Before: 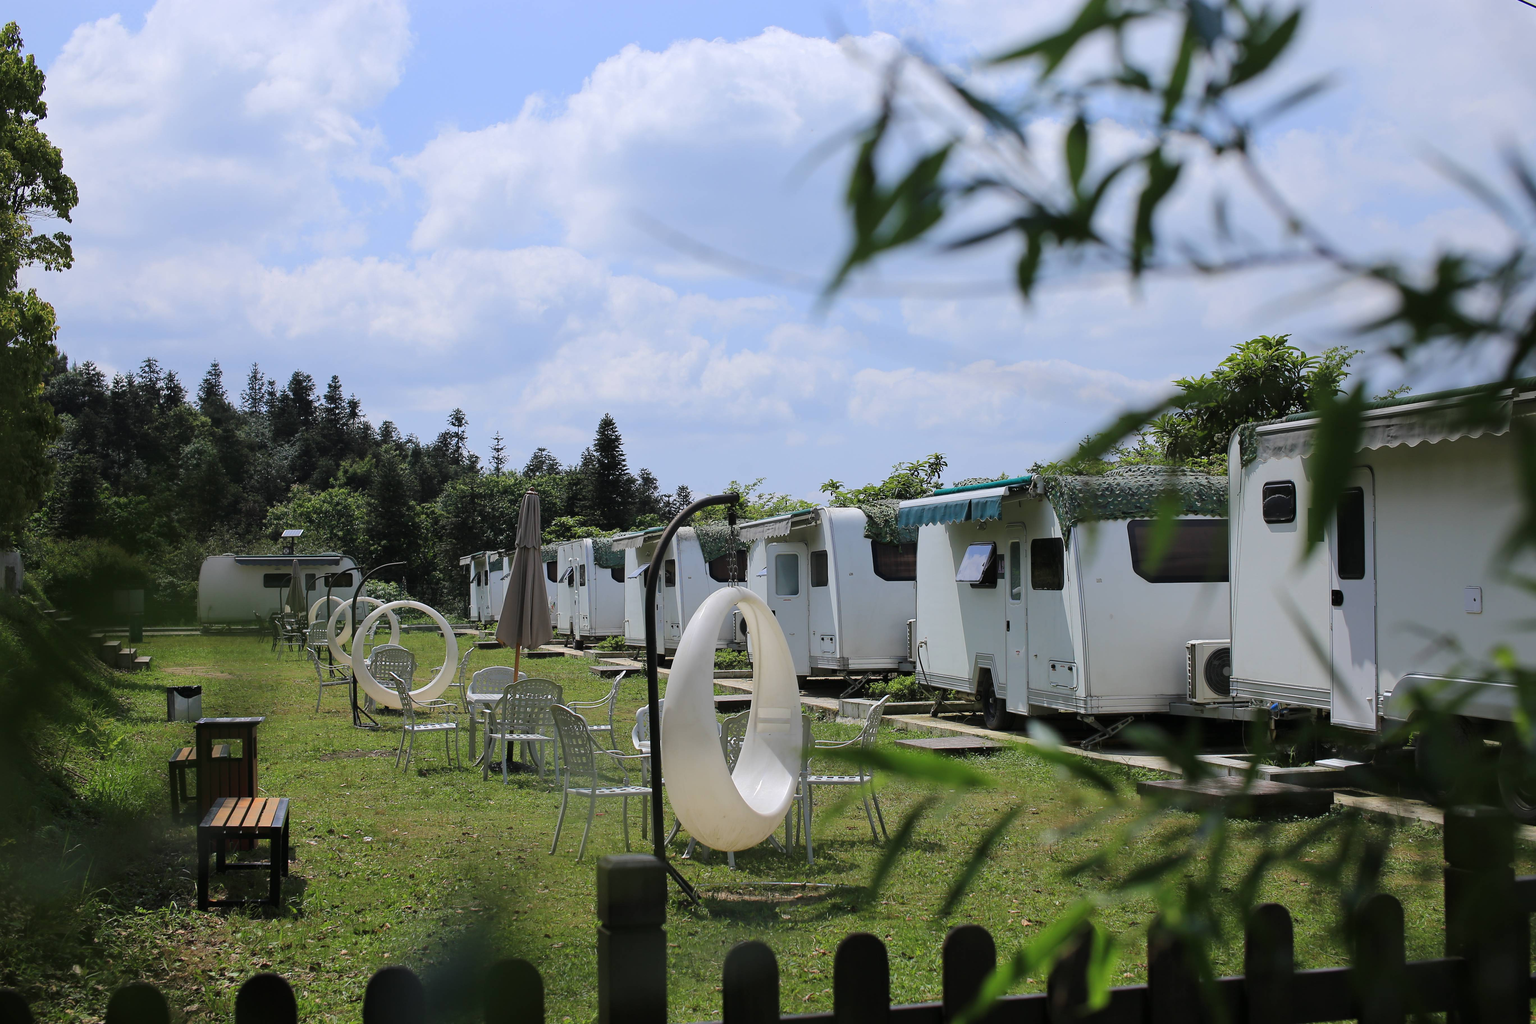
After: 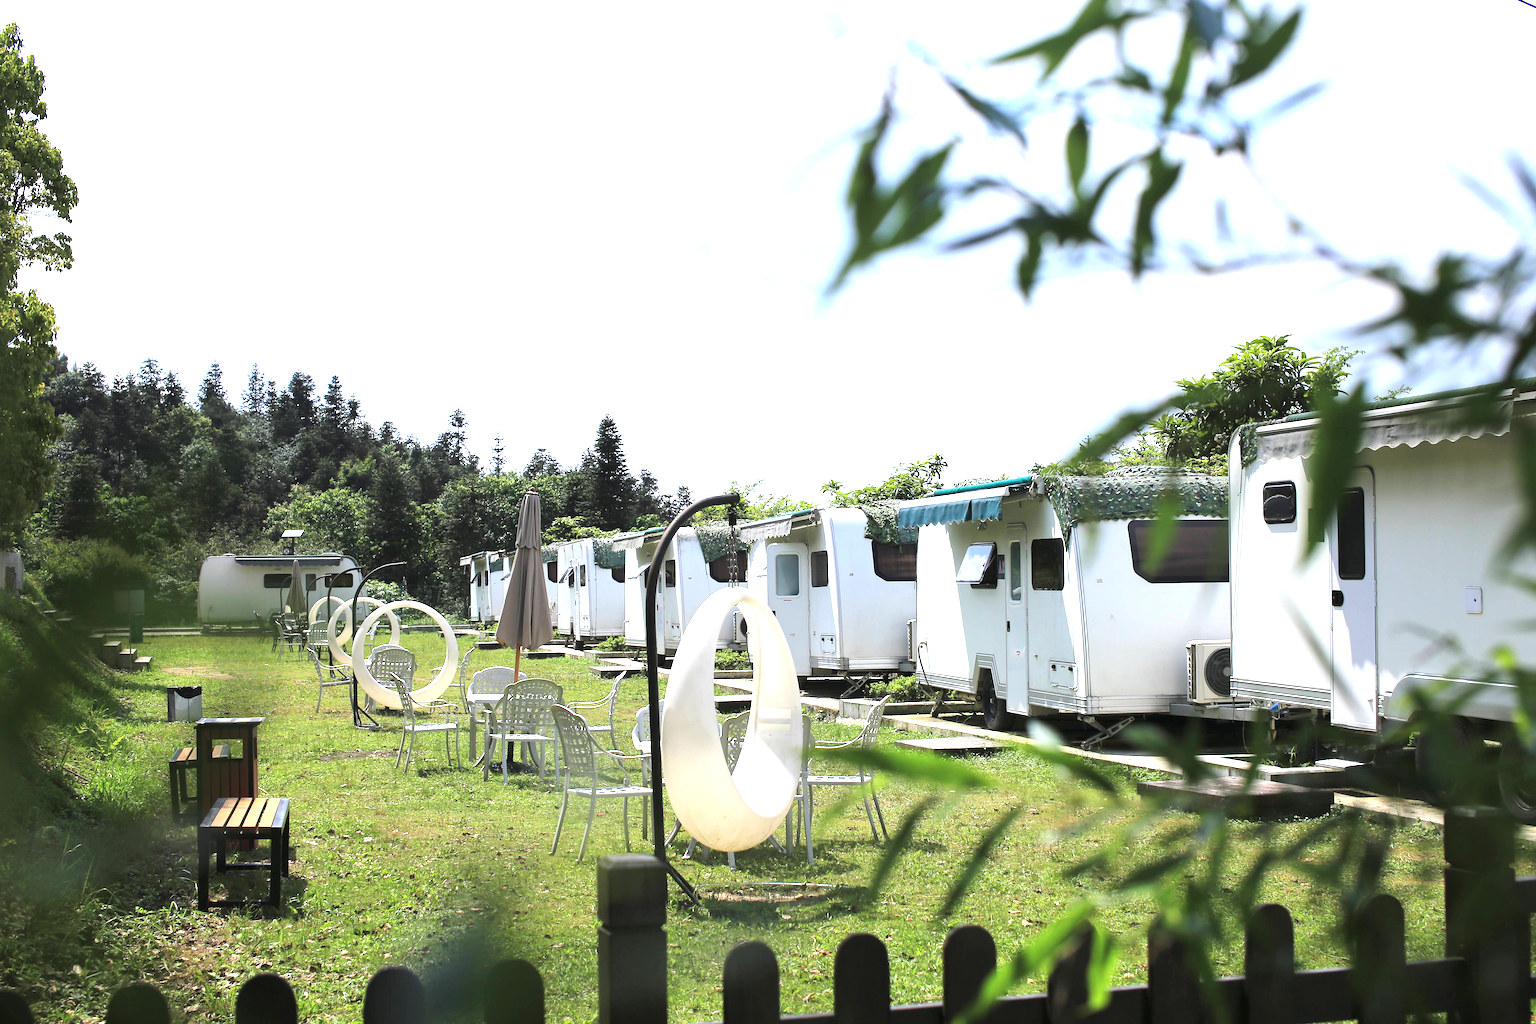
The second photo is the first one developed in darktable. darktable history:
exposure: black level correction 0, exposure 1.497 EV, compensate exposure bias true, compensate highlight preservation false
tone equalizer: on, module defaults
